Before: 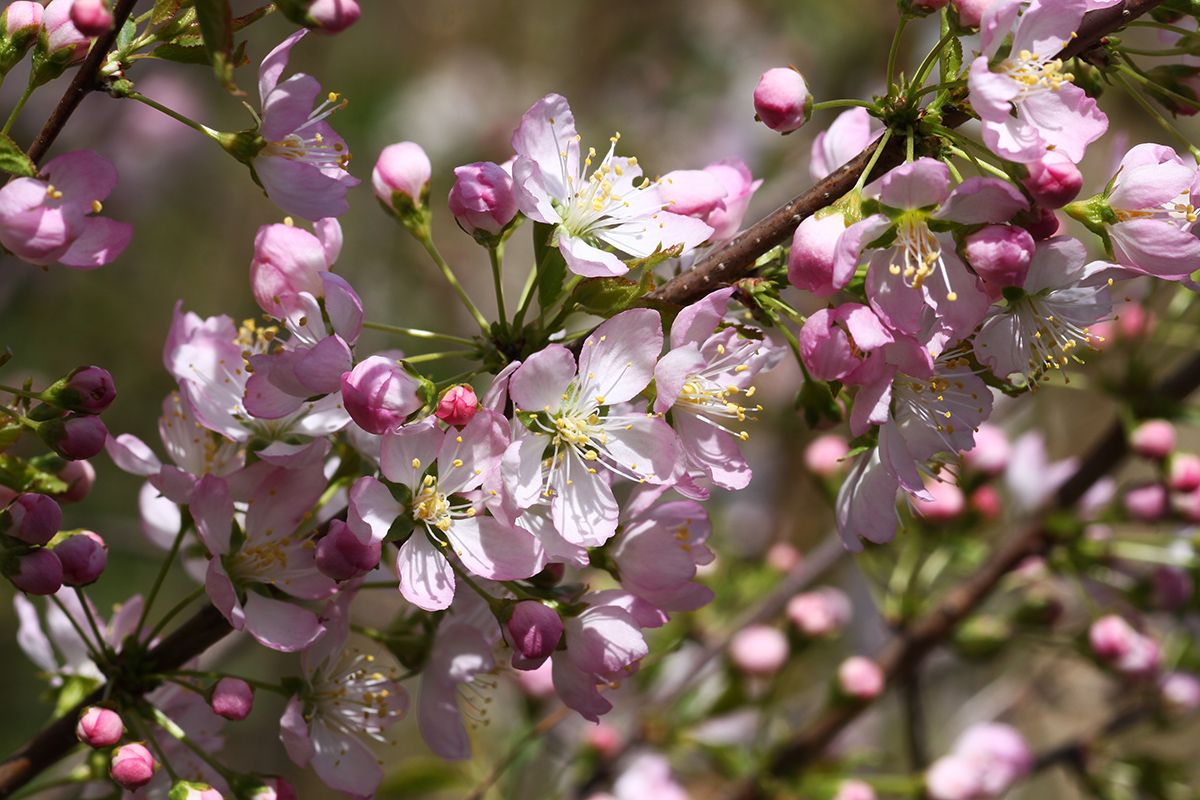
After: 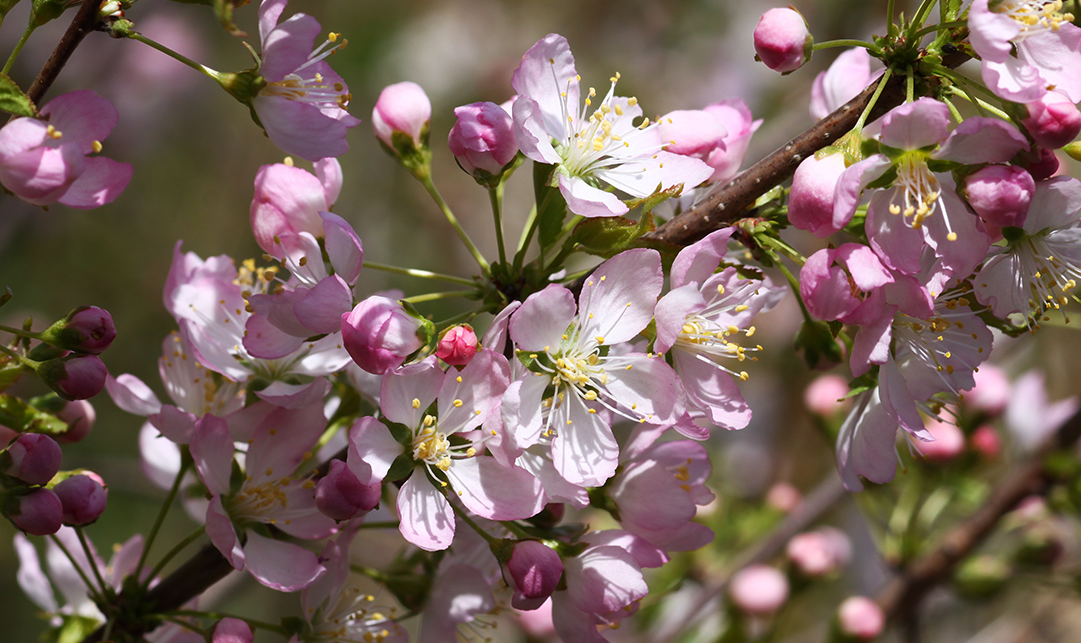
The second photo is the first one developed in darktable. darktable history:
crop: top 7.546%, right 9.903%, bottom 12.066%
